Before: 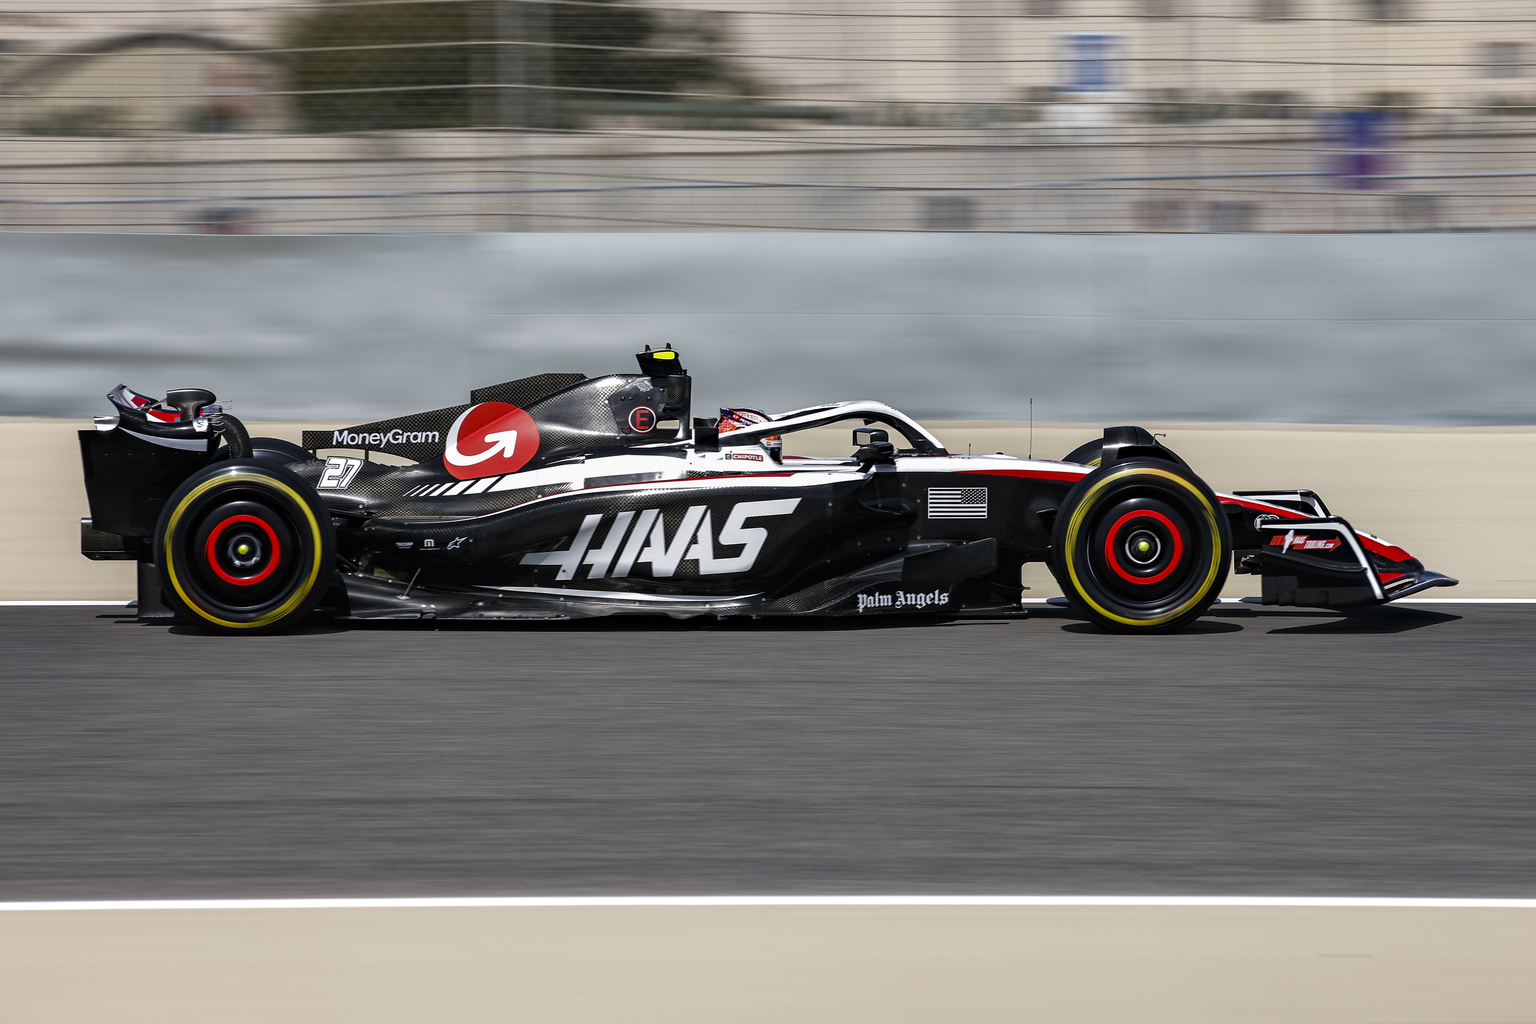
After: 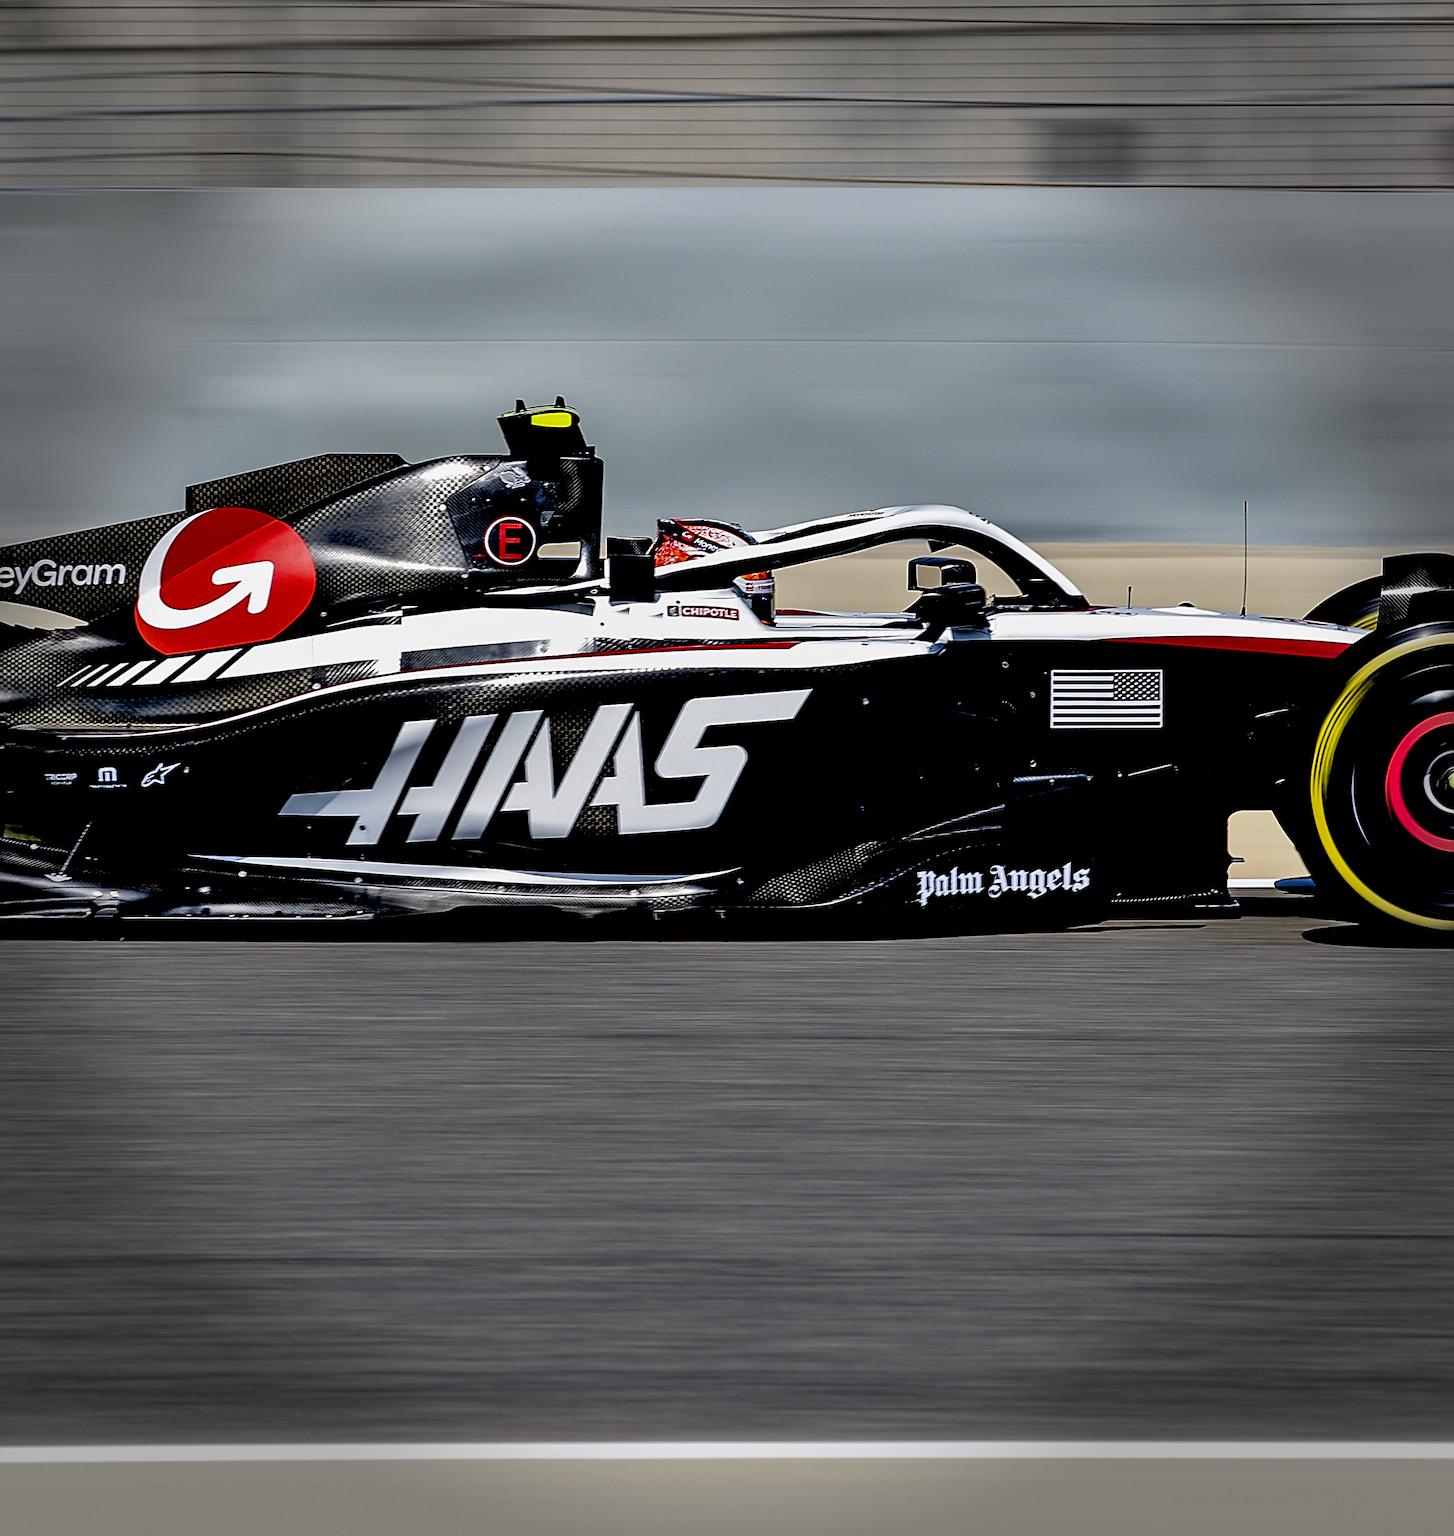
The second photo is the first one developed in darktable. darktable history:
exposure: black level correction 0.044, exposure -0.231 EV, compensate highlight preservation false
crop and rotate: angle 0.011°, left 24.253%, top 13.055%, right 25.644%, bottom 7.578%
sharpen: on, module defaults
vignetting: fall-off start 77.34%, fall-off radius 27.77%, width/height ratio 0.966, dithering 16-bit output
color balance rgb: perceptual saturation grading › global saturation 31.055%, perceptual brilliance grading › highlights 8.587%, perceptual brilliance grading › mid-tones 4.153%, perceptual brilliance grading › shadows 1.636%, contrast -10.114%
shadows and highlights: shadows color adjustment 99.14%, highlights color adjustment 0.191%, soften with gaussian
